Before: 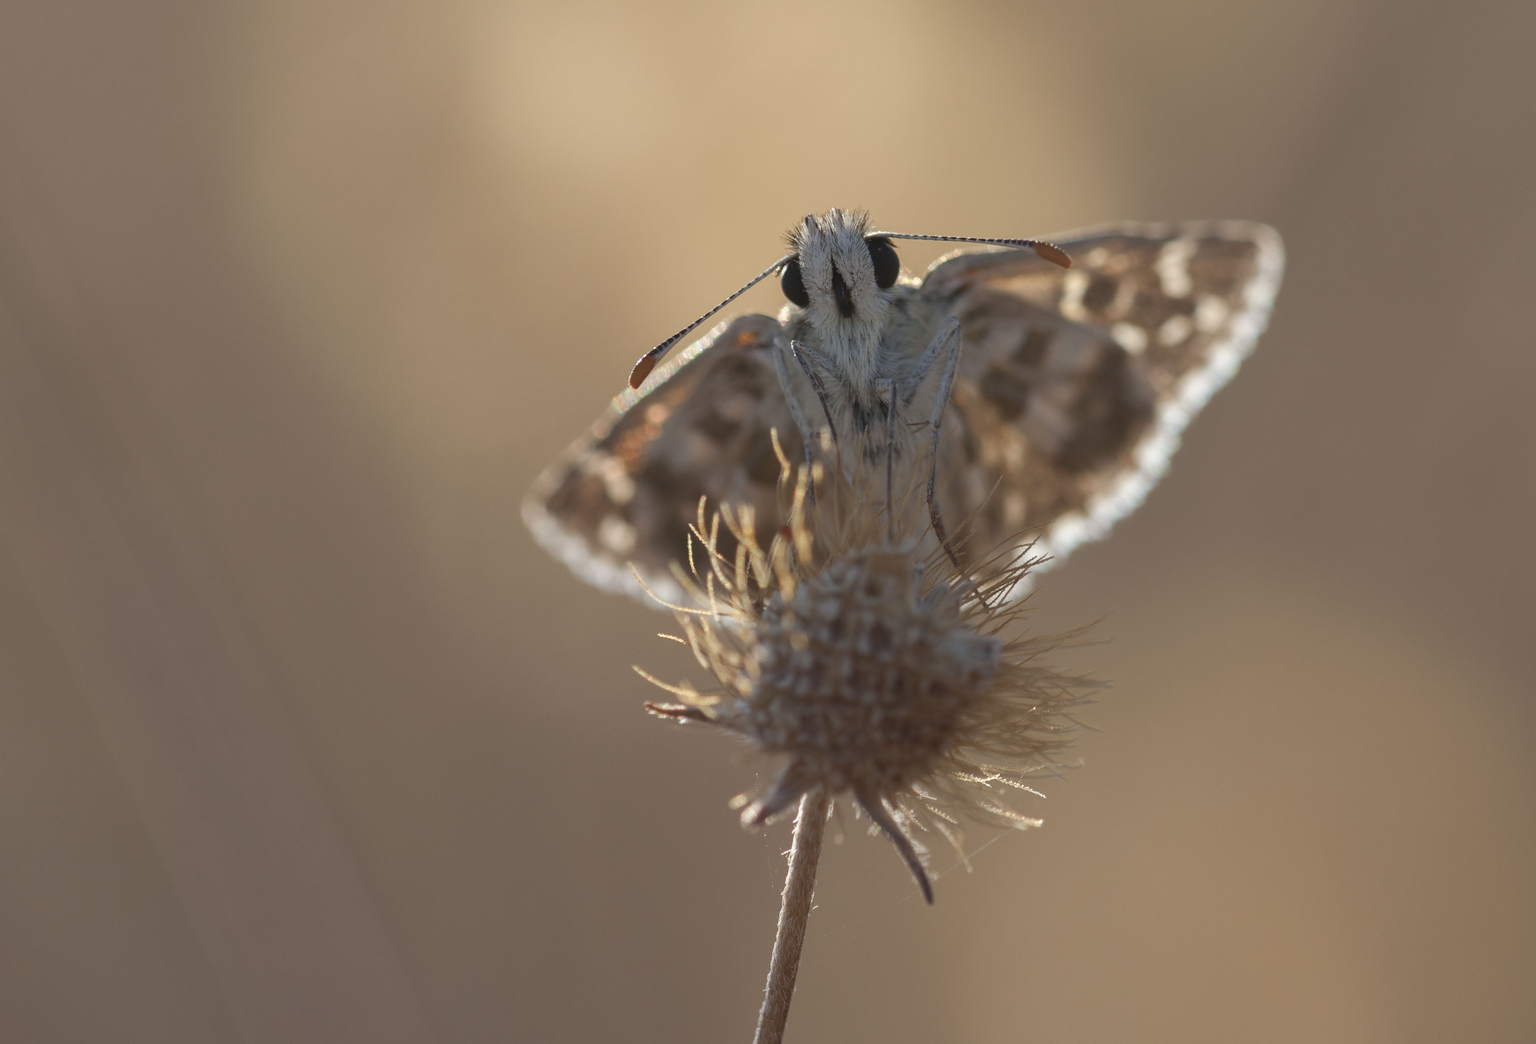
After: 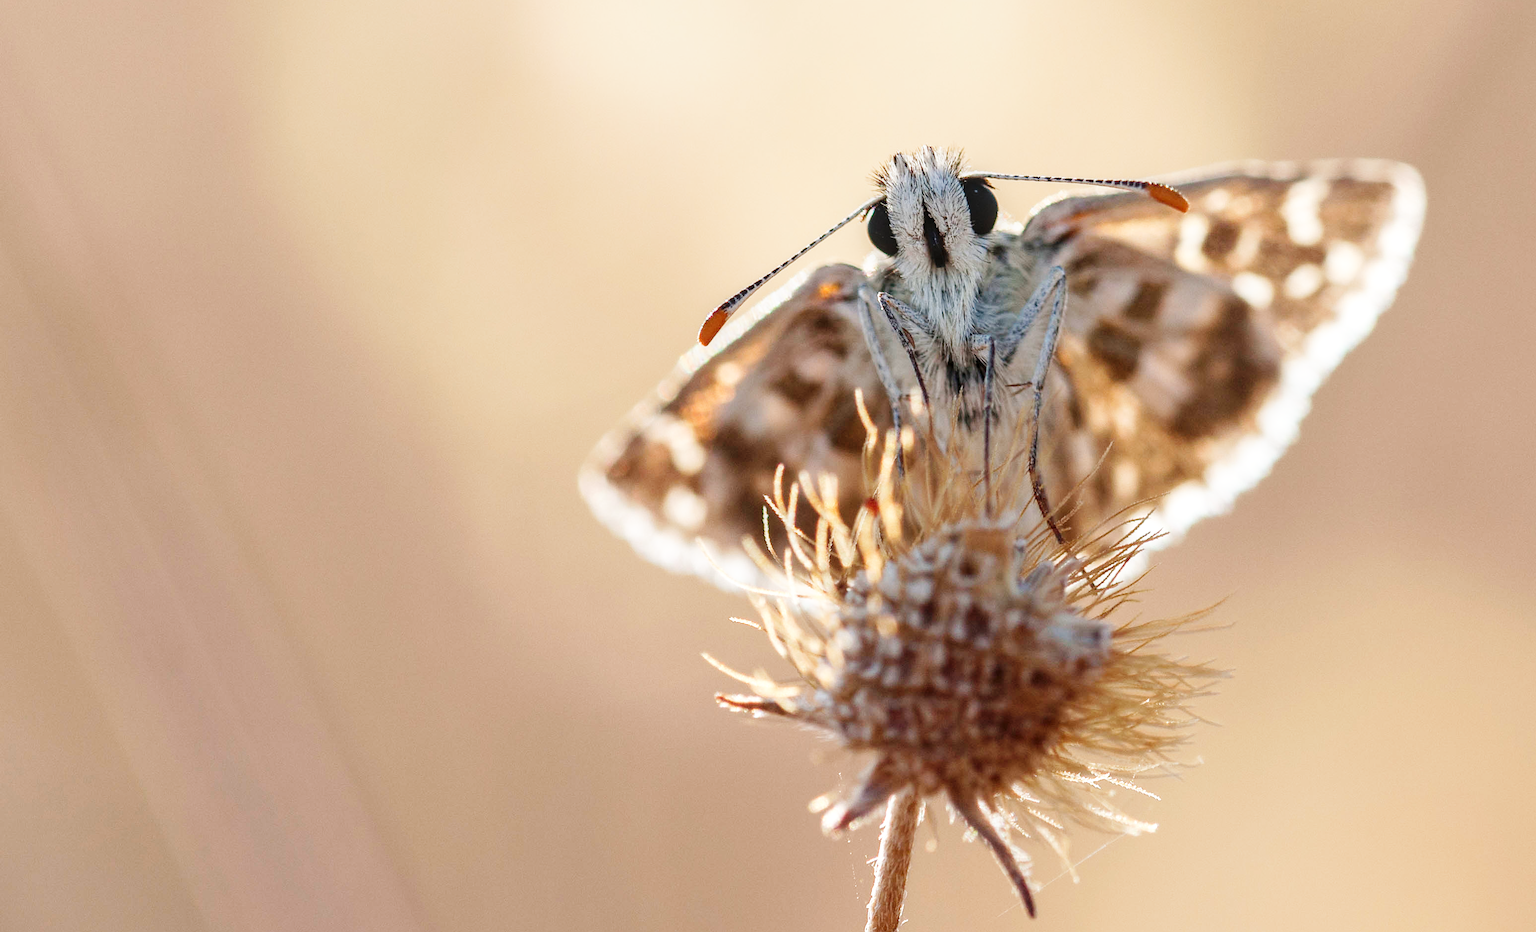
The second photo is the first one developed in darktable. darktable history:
base curve: curves: ch0 [(0, 0) (0.028, 0.03) (0.121, 0.232) (0.46, 0.748) (0.859, 0.968) (1, 1)], preserve colors none
local contrast: detail 130%
sharpen: radius 1.868, amount 0.402, threshold 1.46
crop: top 7.409%, right 9.841%, bottom 12.069%
tone curve: curves: ch0 [(0, 0) (0.091, 0.075) (0.389, 0.441) (0.696, 0.808) (0.844, 0.908) (0.909, 0.942) (1, 0.973)]; ch1 [(0, 0) (0.437, 0.404) (0.48, 0.486) (0.5, 0.5) (0.529, 0.556) (0.58, 0.606) (0.616, 0.654) (1, 1)]; ch2 [(0, 0) (0.442, 0.415) (0.5, 0.5) (0.535, 0.567) (0.585, 0.632) (1, 1)], preserve colors none
